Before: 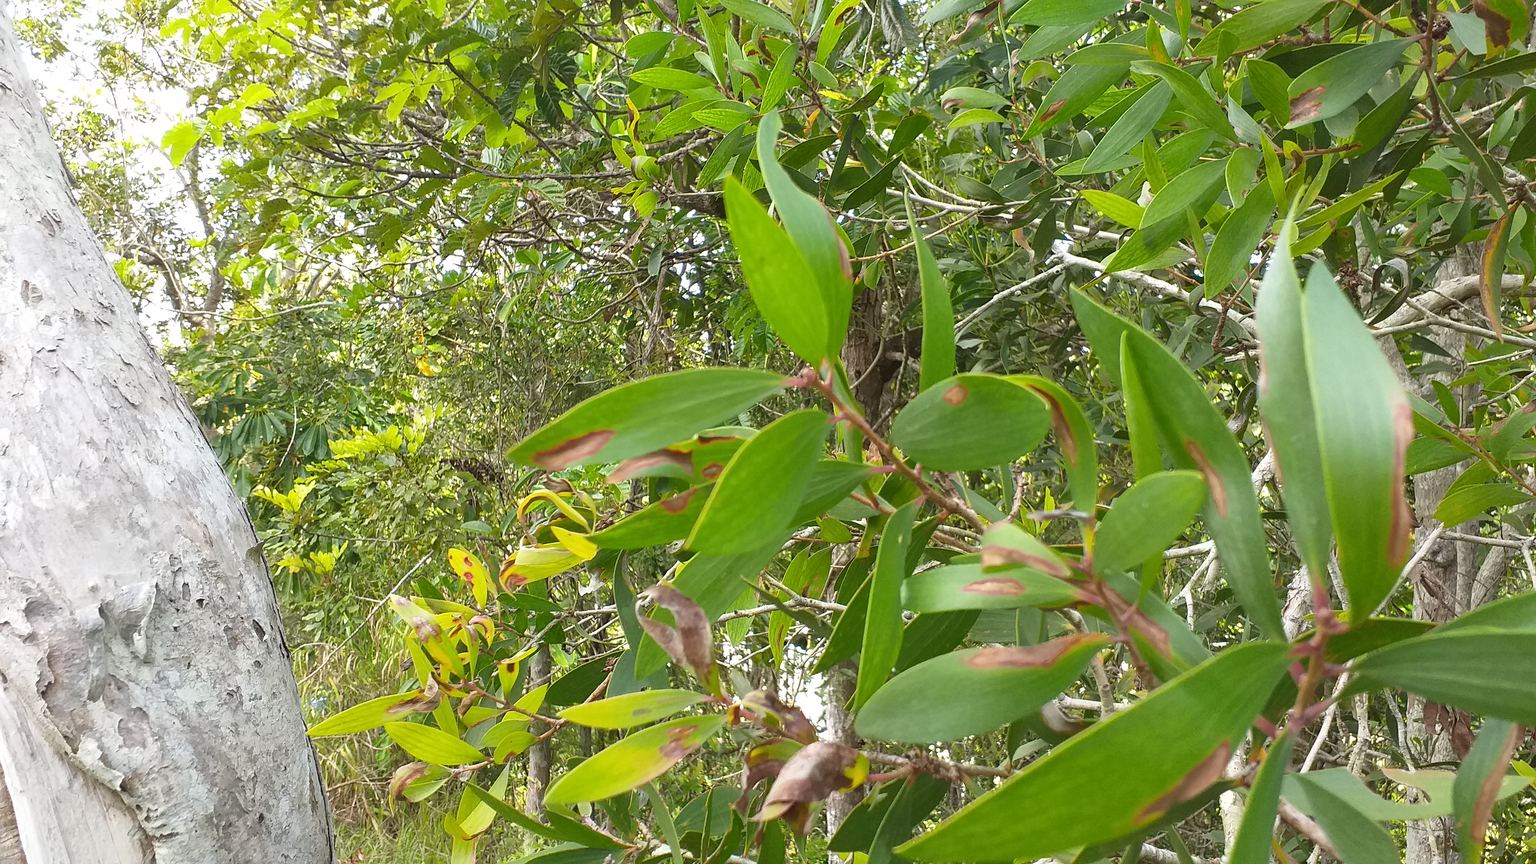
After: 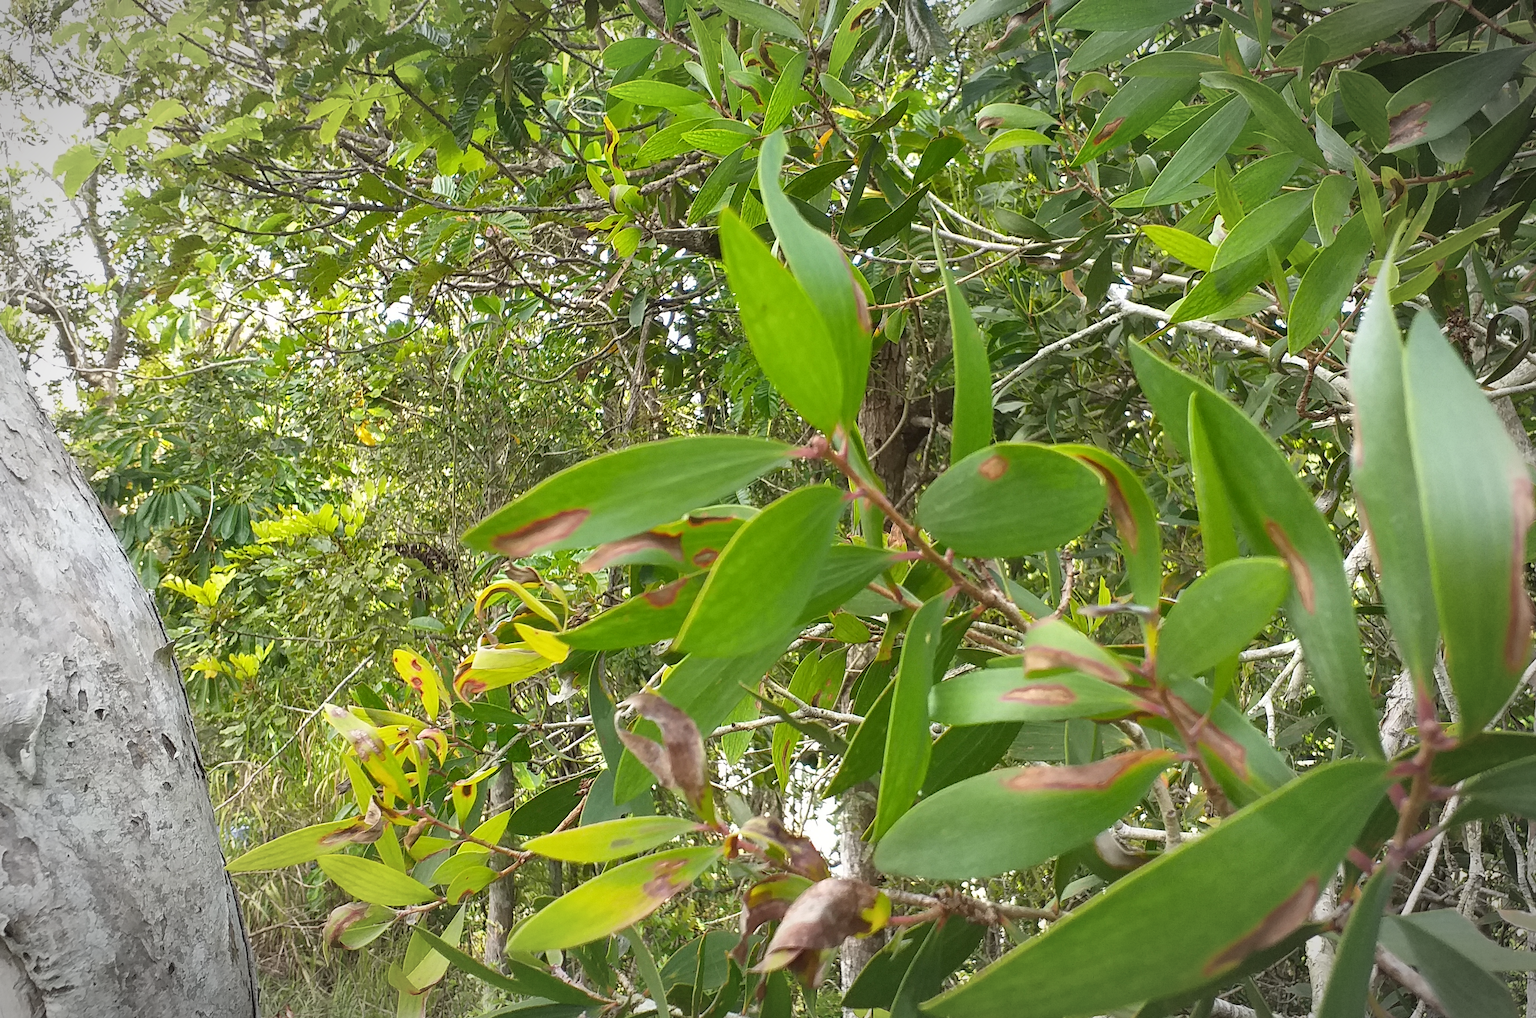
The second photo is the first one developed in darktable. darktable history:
vignetting: automatic ratio true
crop: left 7.598%, right 7.873%
